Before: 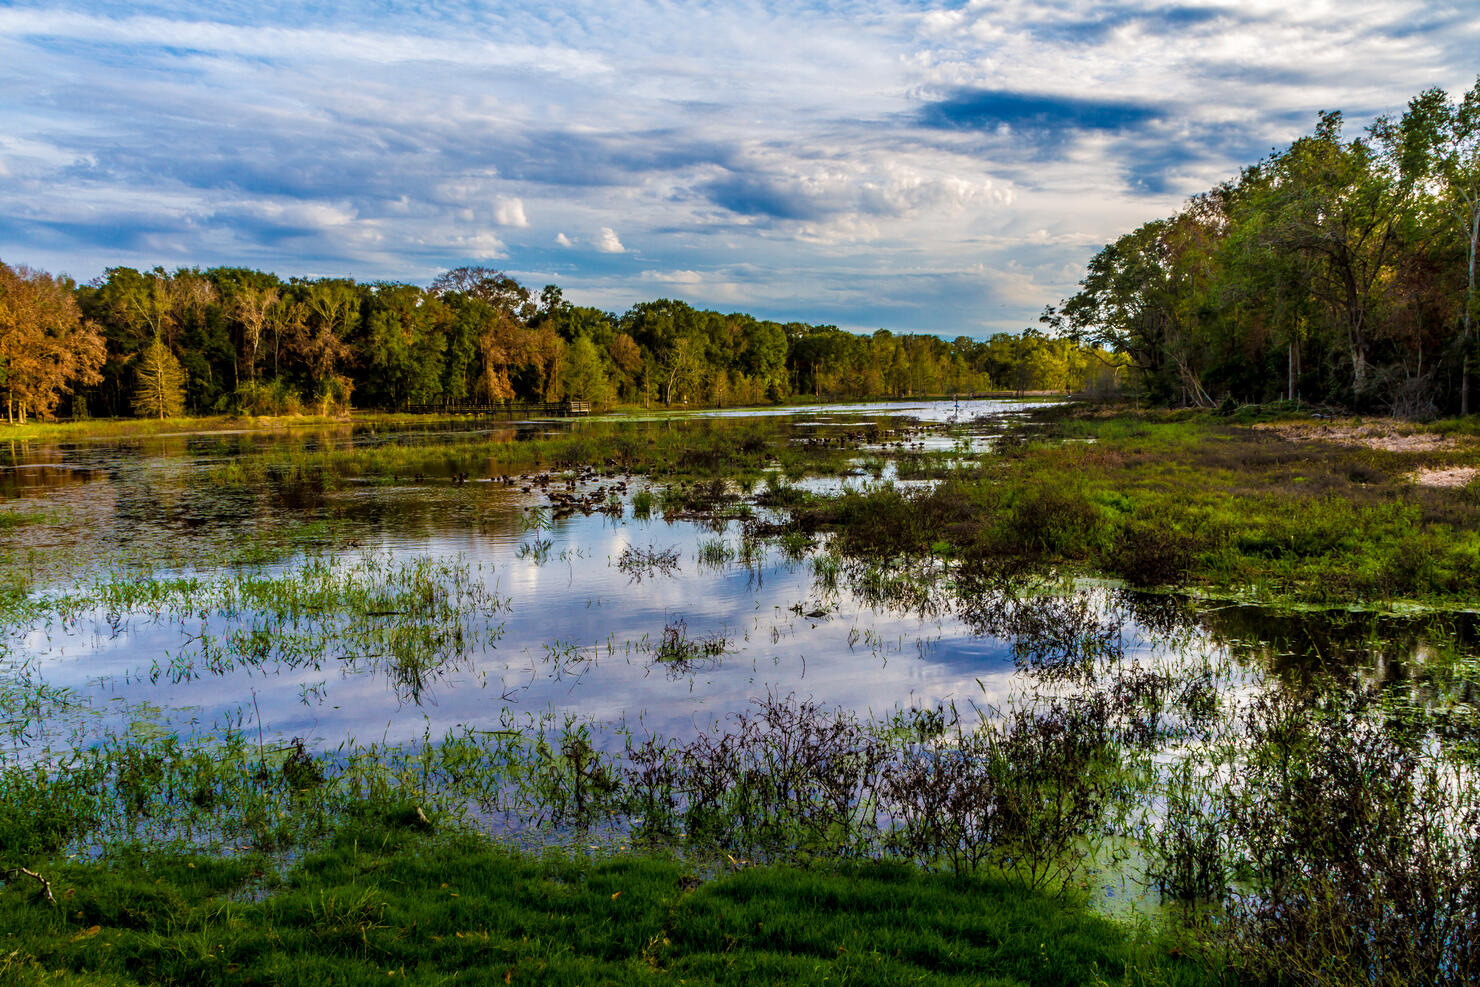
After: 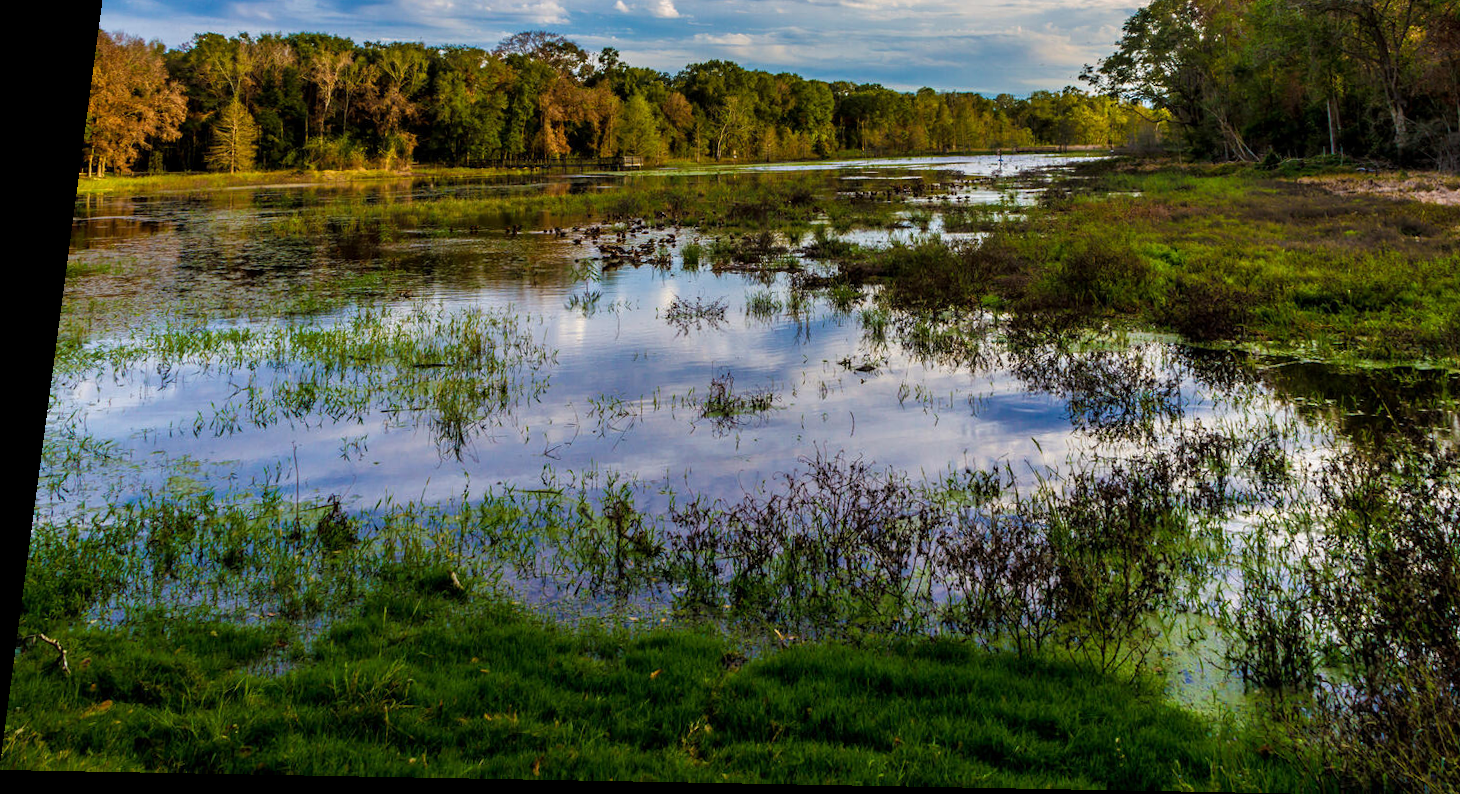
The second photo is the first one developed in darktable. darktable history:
crop: top 20.916%, right 9.437%, bottom 0.316%
rotate and perspective: rotation 0.128°, lens shift (vertical) -0.181, lens shift (horizontal) -0.044, shear 0.001, automatic cropping off
